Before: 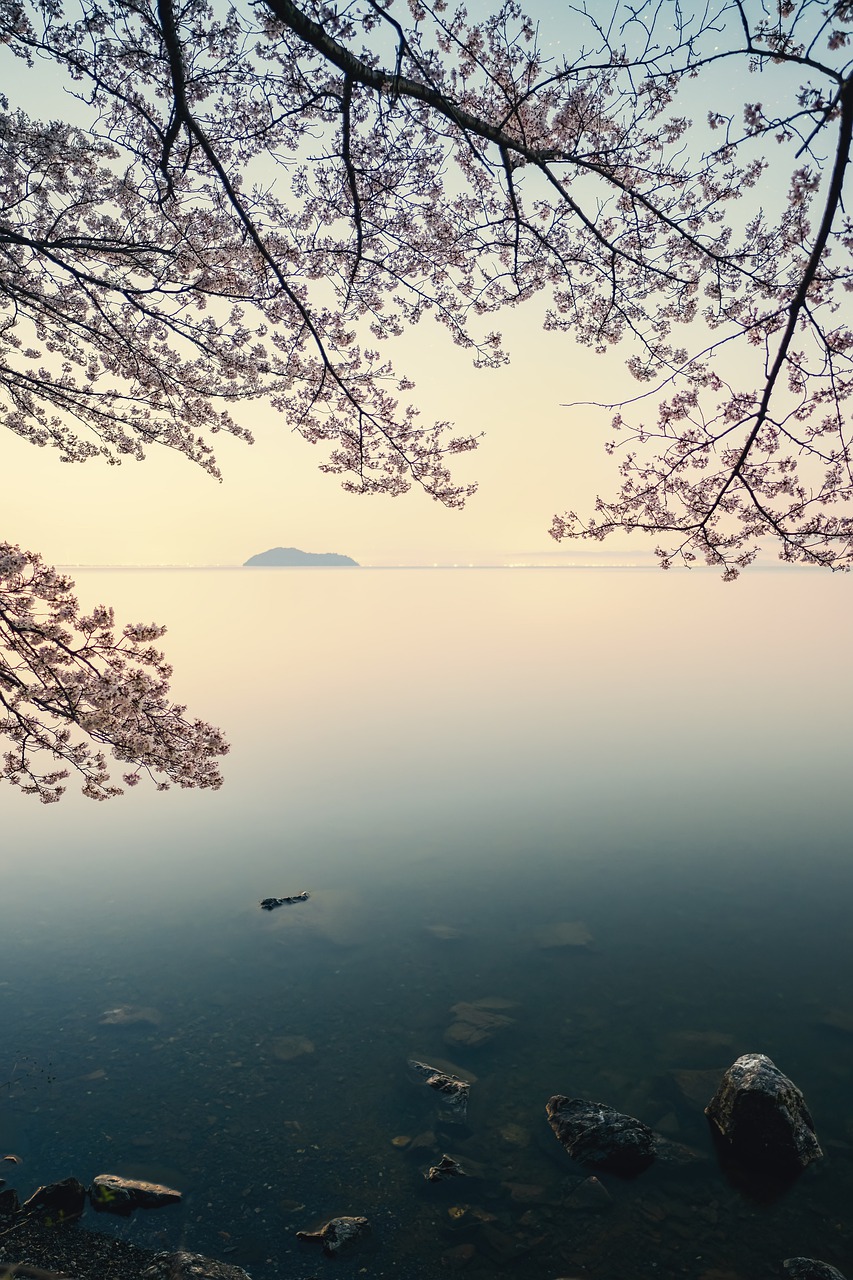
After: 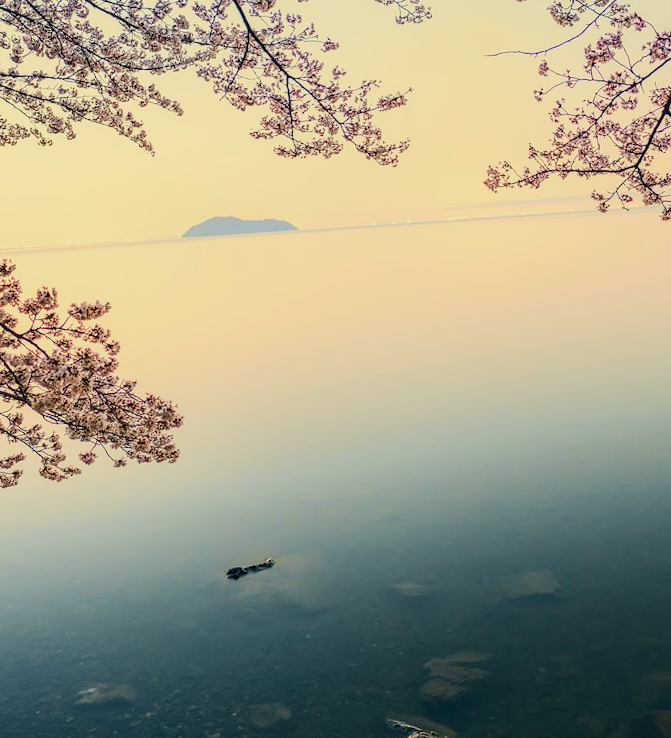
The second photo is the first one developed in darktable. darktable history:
crop: left 11.123%, top 27.61%, right 18.3%, bottom 17.034%
contrast brightness saturation: contrast 0.08, saturation 0.2
tone curve: curves: ch0 [(0, 0) (0.091, 0.066) (0.184, 0.16) (0.491, 0.519) (0.748, 0.765) (1, 0.919)]; ch1 [(0, 0) (0.179, 0.173) (0.322, 0.32) (0.424, 0.424) (0.502, 0.5) (0.56, 0.575) (0.631, 0.675) (0.777, 0.806) (1, 1)]; ch2 [(0, 0) (0.434, 0.447) (0.497, 0.498) (0.539, 0.566) (0.676, 0.691) (1, 1)], color space Lab, independent channels, preserve colors none
local contrast: on, module defaults
rotate and perspective: rotation -4.2°, shear 0.006, automatic cropping off
